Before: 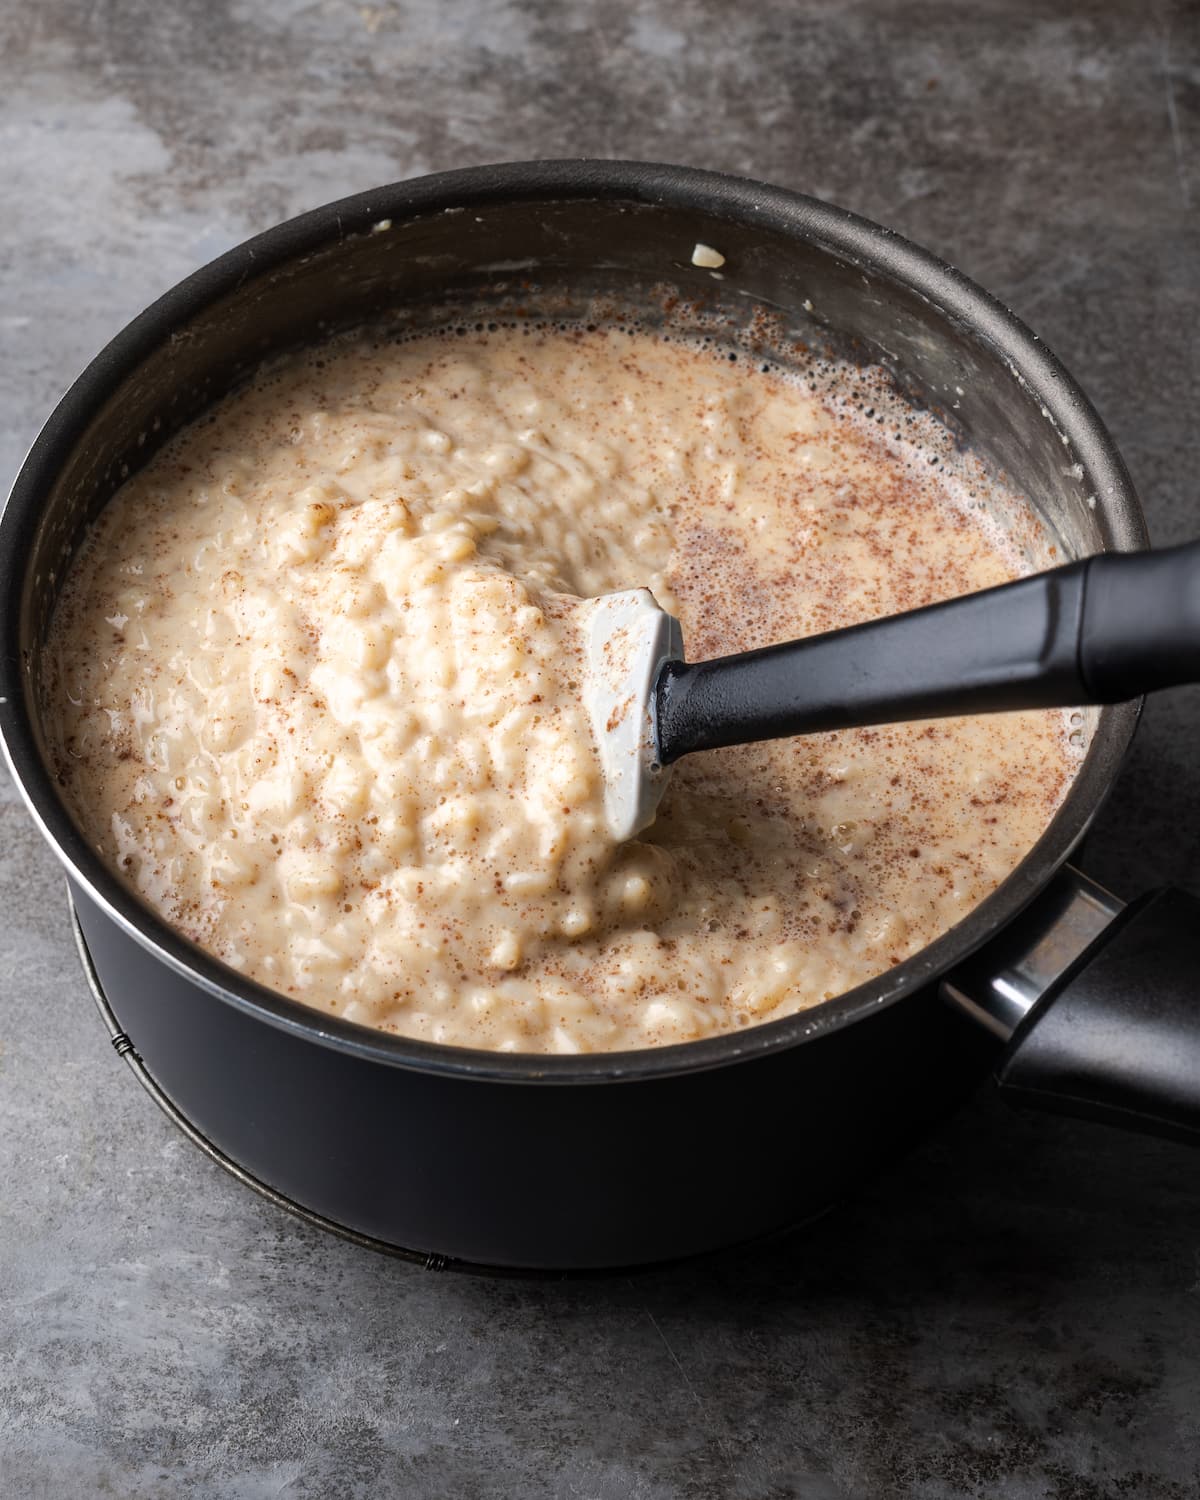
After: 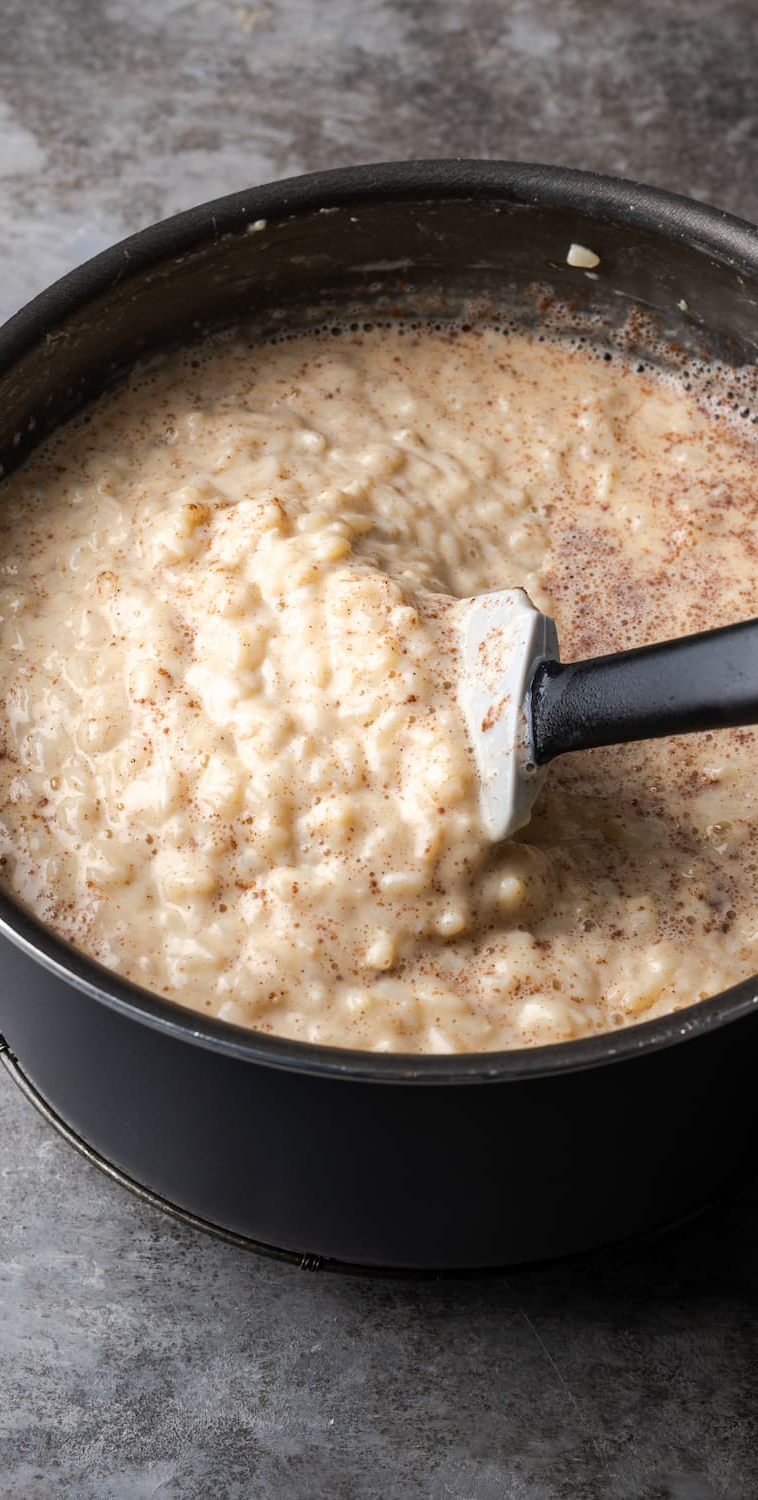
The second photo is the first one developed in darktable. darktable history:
crop: left 10.444%, right 26.36%
